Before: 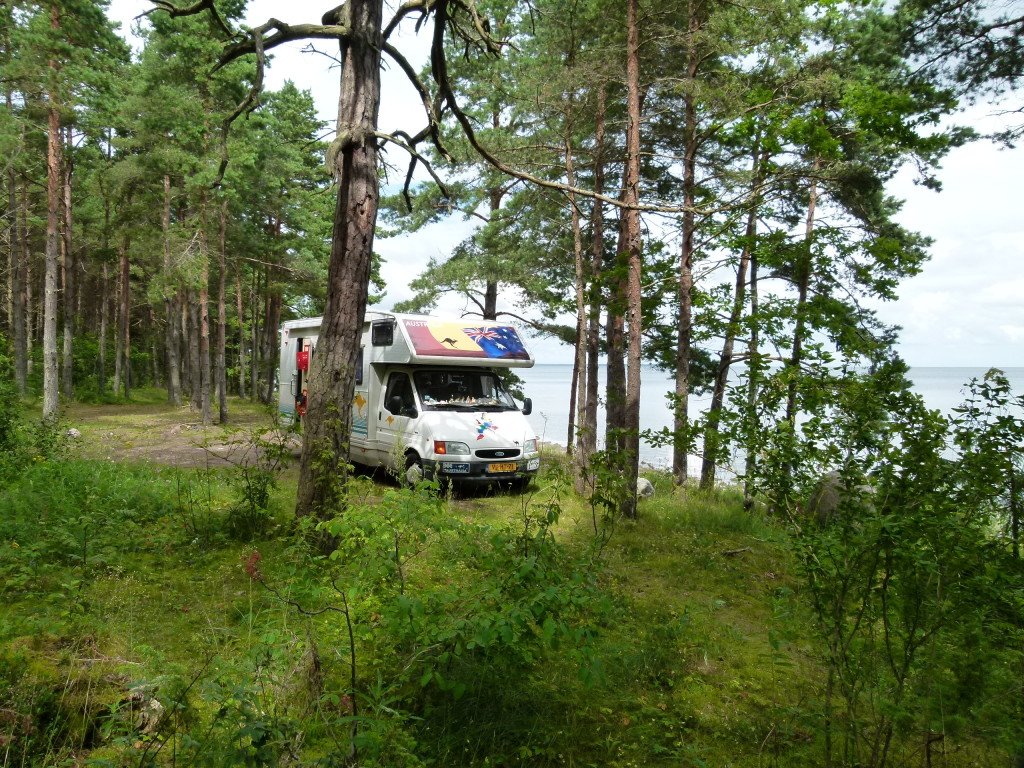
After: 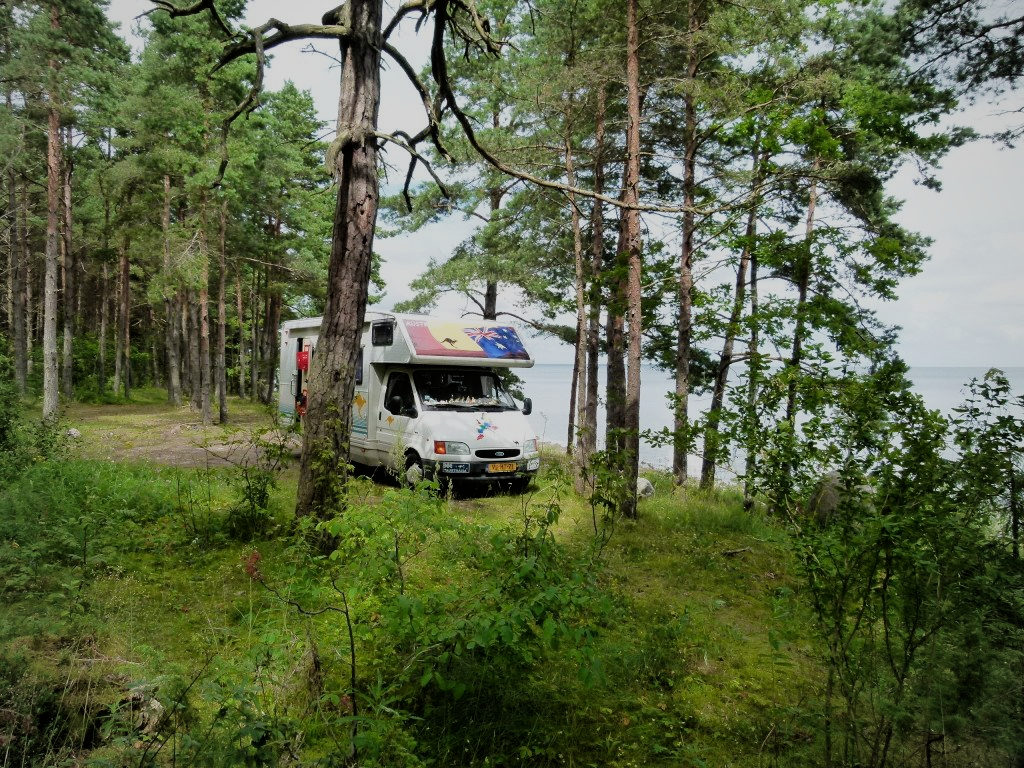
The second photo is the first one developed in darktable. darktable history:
filmic rgb: black relative exposure -7.65 EV, white relative exposure 4.56 EV, hardness 3.61, contrast 0.991
vignetting: fall-off radius 60.8%, brightness -0.213
